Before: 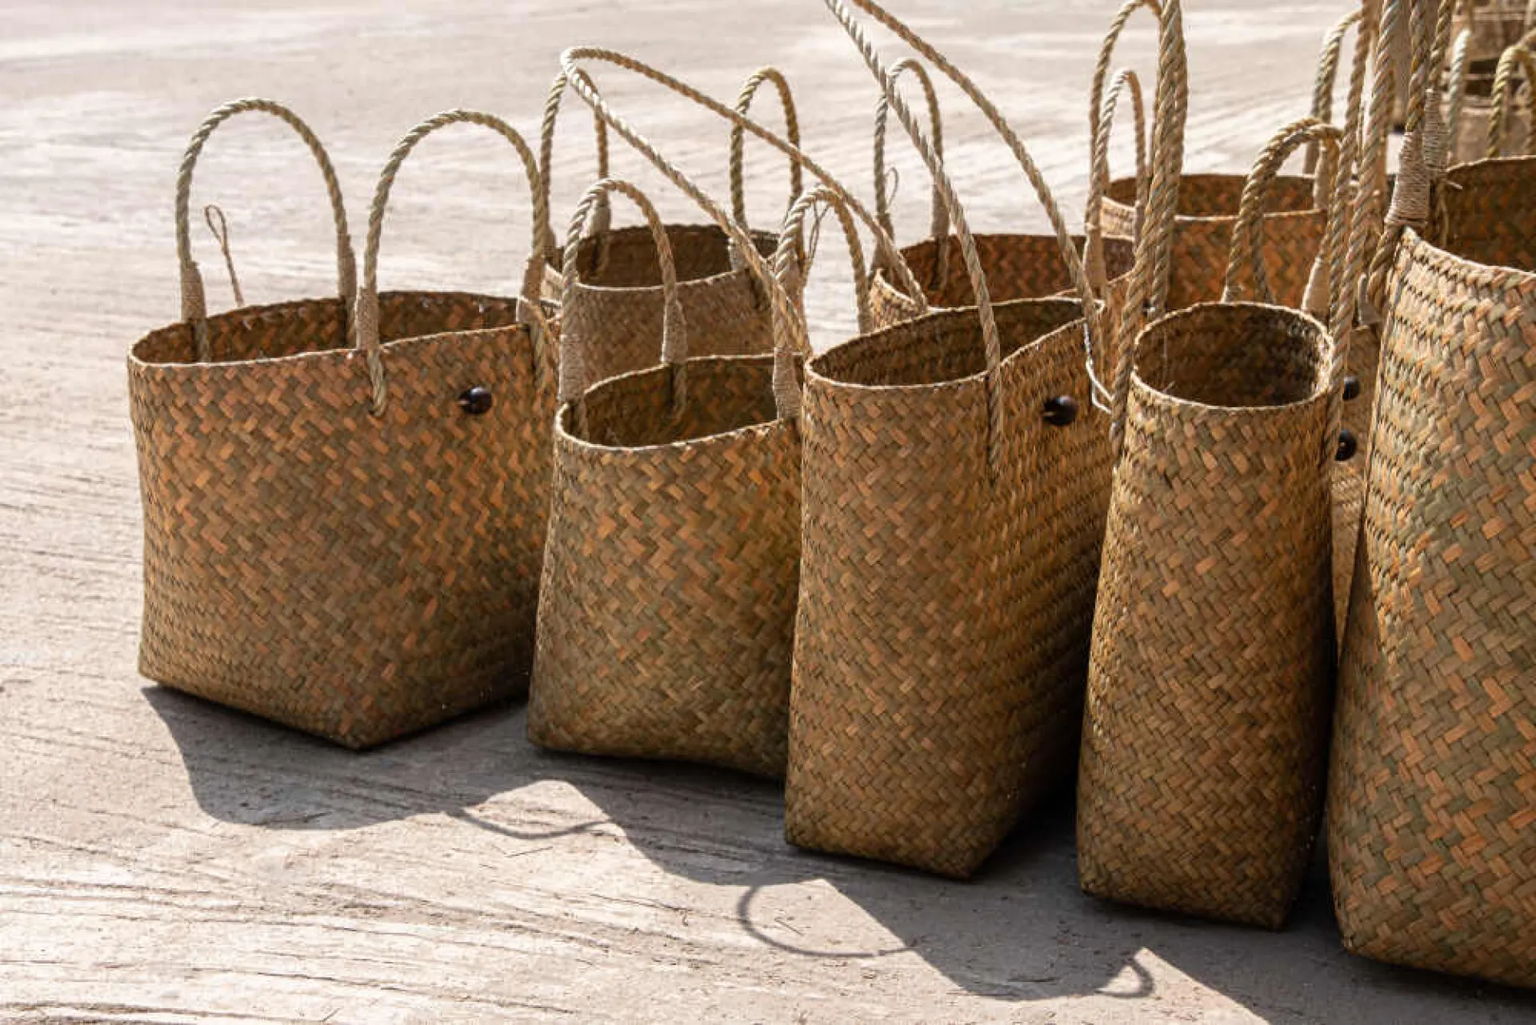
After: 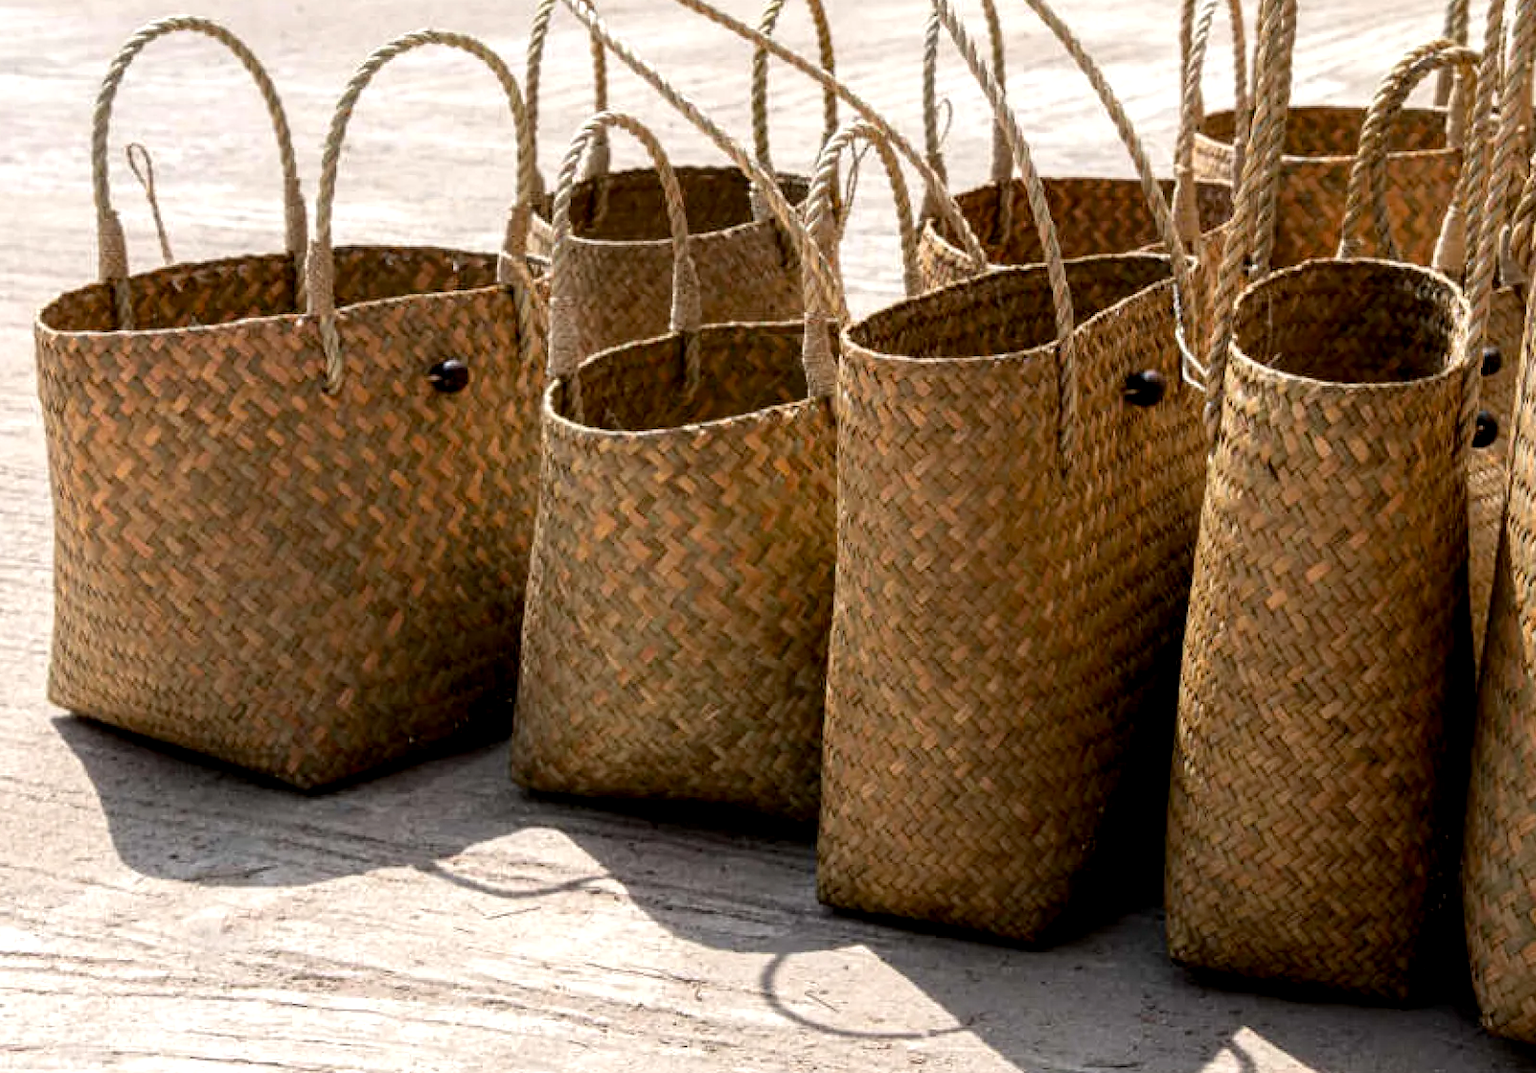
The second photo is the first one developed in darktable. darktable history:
exposure: black level correction 0.009, exposure -0.161 EV, compensate highlight preservation false
crop: left 6.421%, top 8.283%, right 9.527%, bottom 3.721%
tone equalizer: -8 EV -0.443 EV, -7 EV -0.38 EV, -6 EV -0.31 EV, -5 EV -0.229 EV, -3 EV 0.257 EV, -2 EV 0.355 EV, -1 EV 0.399 EV, +0 EV 0.421 EV, mask exposure compensation -0.487 EV
